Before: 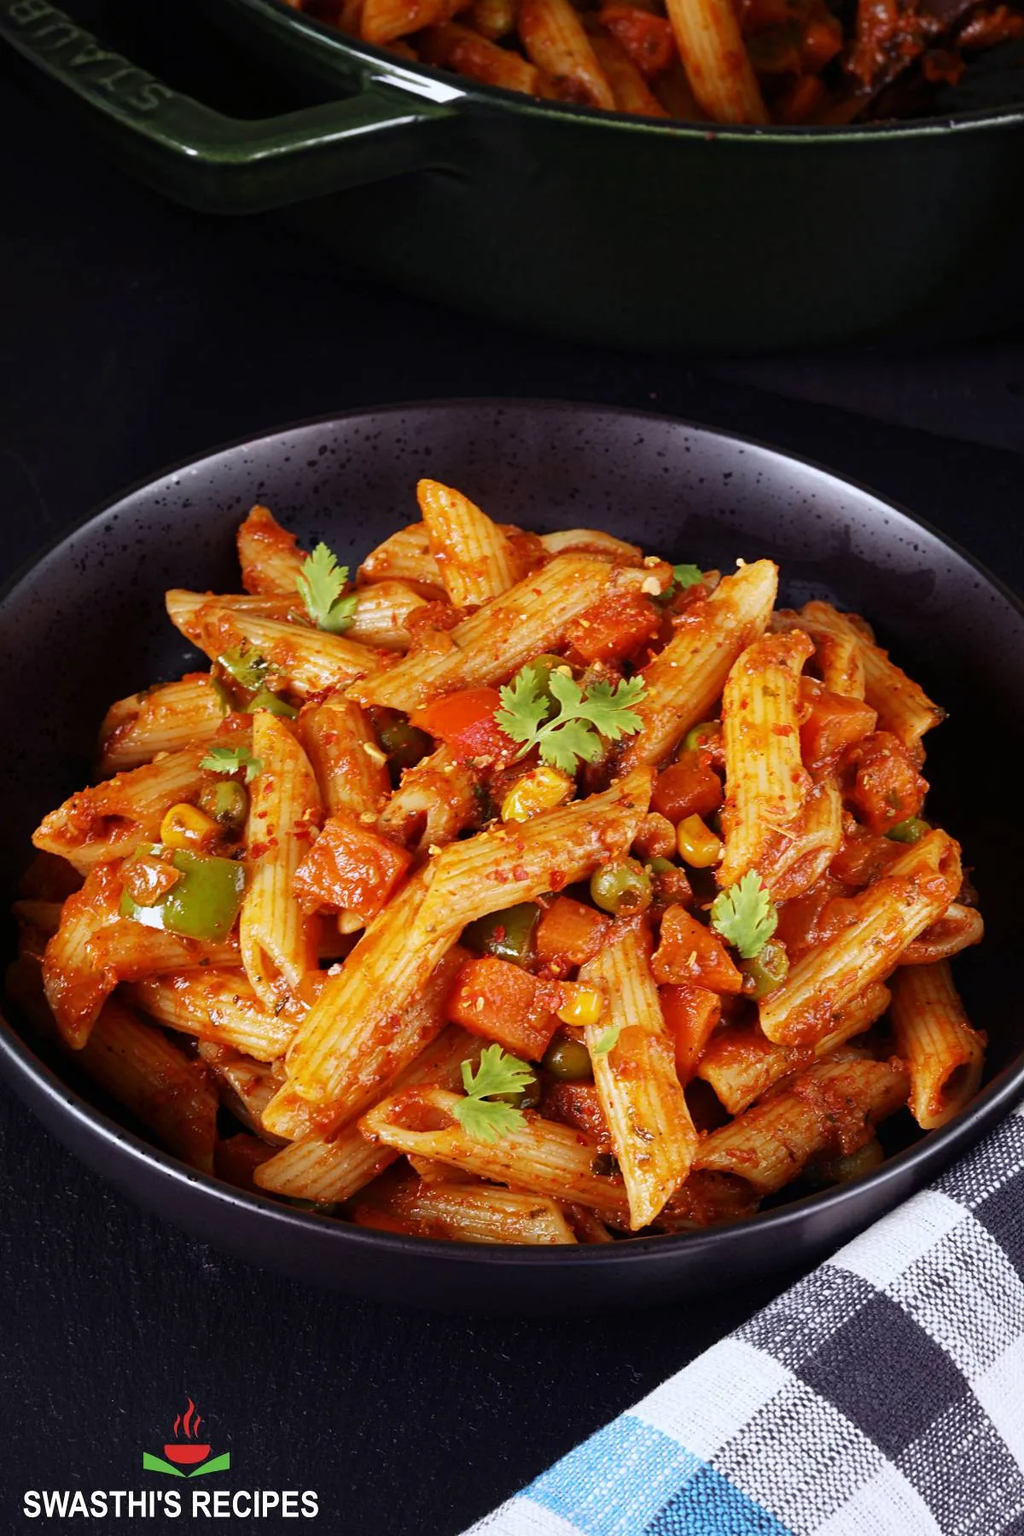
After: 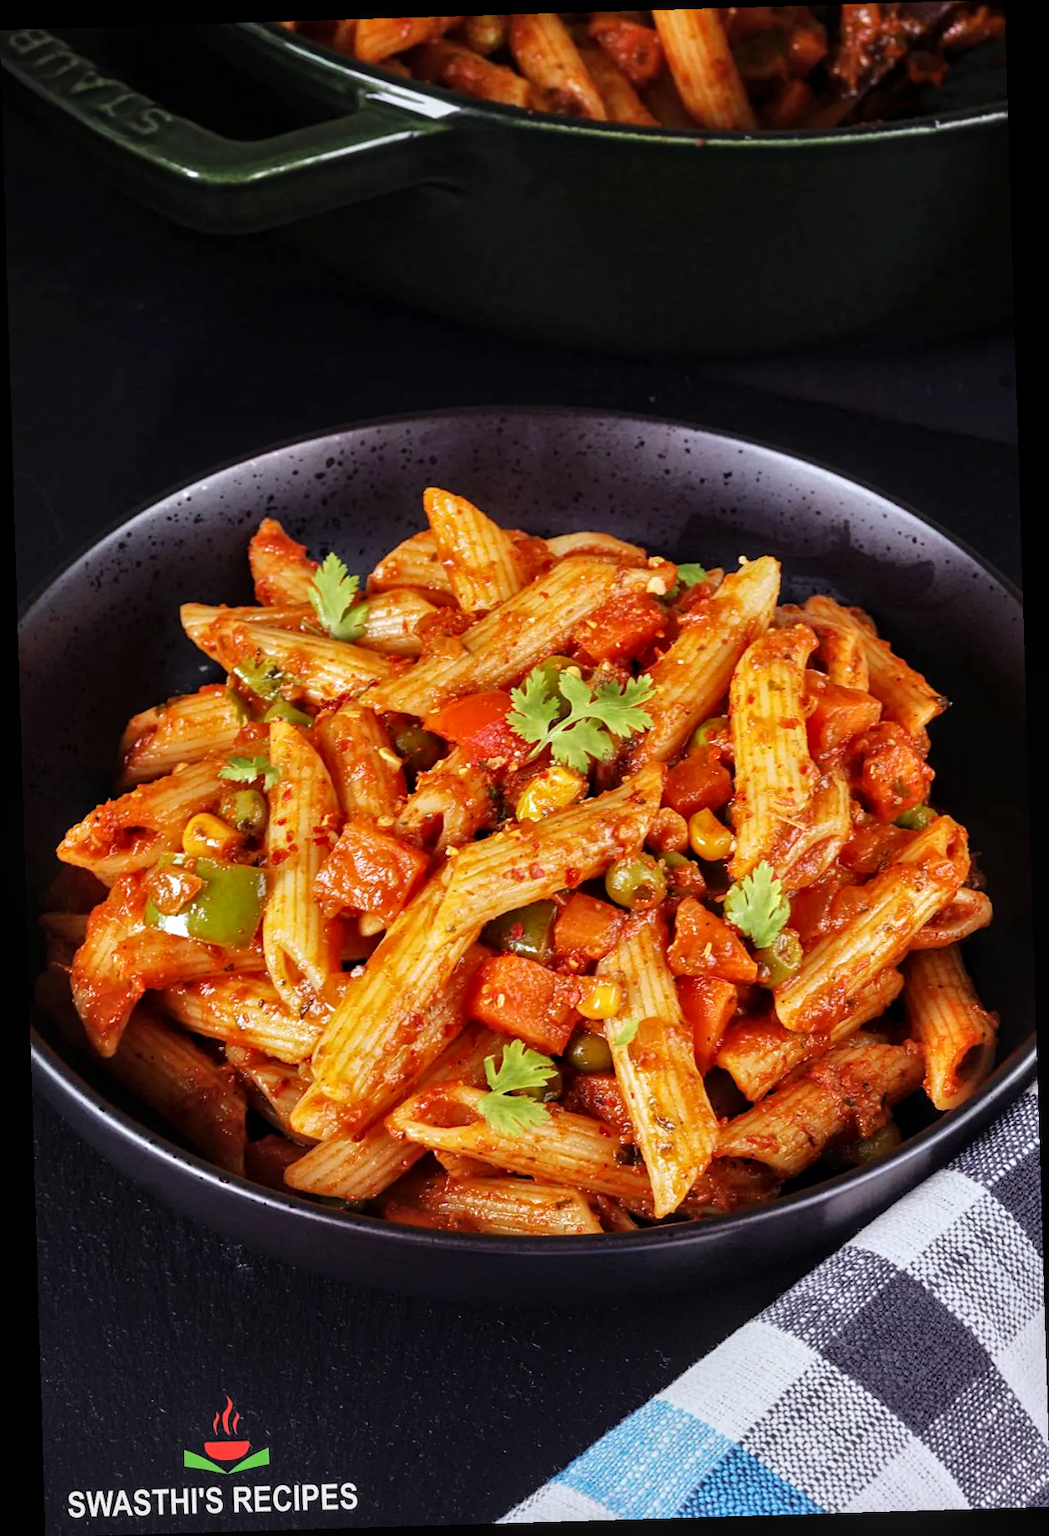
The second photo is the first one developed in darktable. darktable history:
rotate and perspective: rotation -1.75°, automatic cropping off
tone equalizer: -8 EV 0.001 EV, -7 EV -0.004 EV, -6 EV 0.009 EV, -5 EV 0.032 EV, -4 EV 0.276 EV, -3 EV 0.644 EV, -2 EV 0.584 EV, -1 EV 0.187 EV, +0 EV 0.024 EV
local contrast: on, module defaults
